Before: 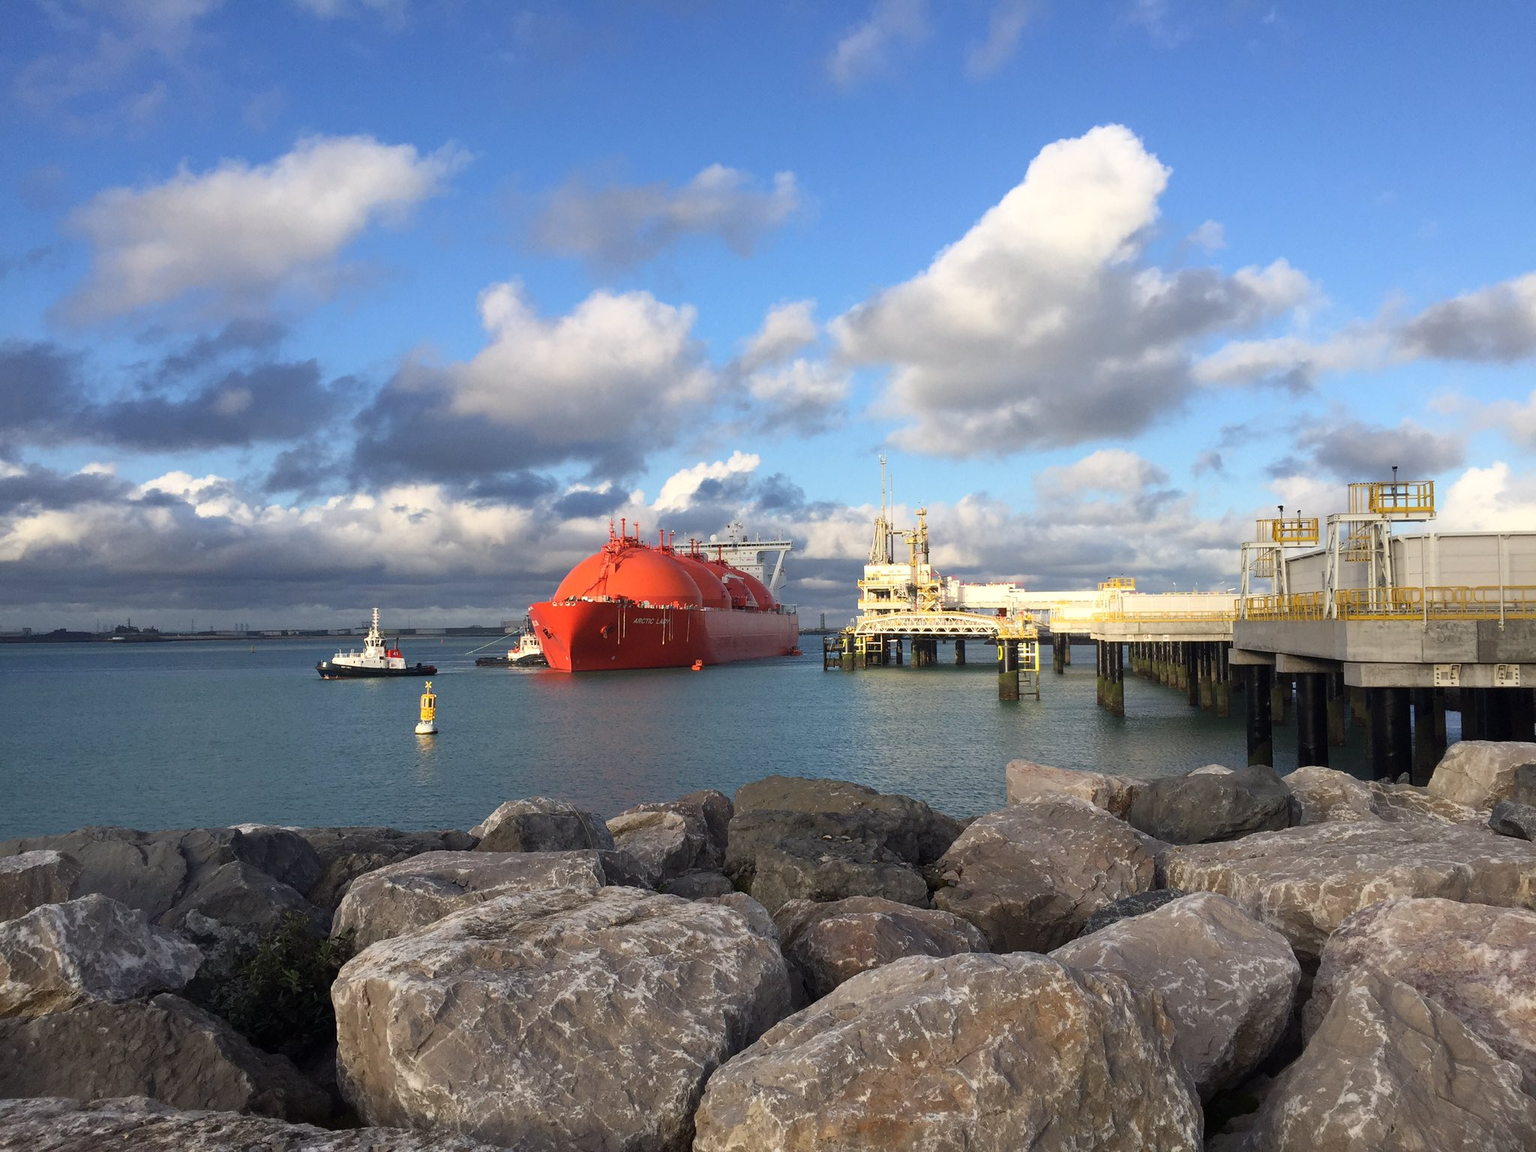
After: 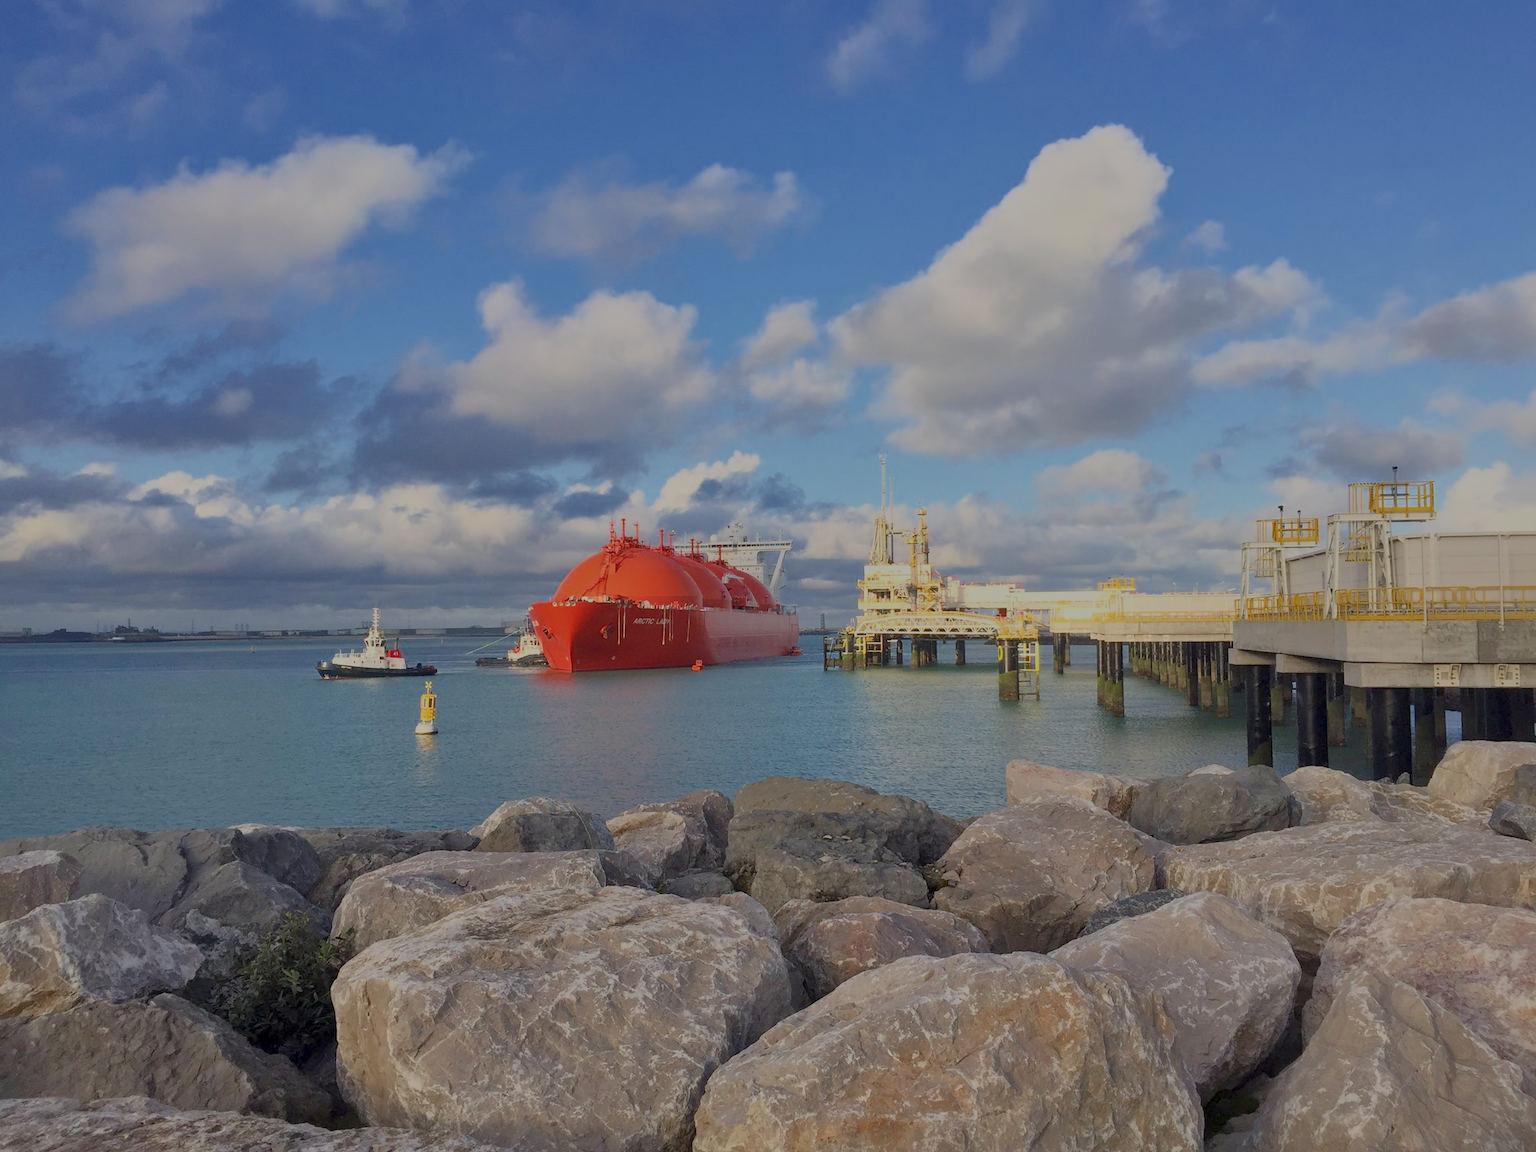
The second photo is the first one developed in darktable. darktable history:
filmic rgb: black relative exposure -14 EV, white relative exposure 8 EV, threshold 3 EV, hardness 3.74, latitude 50%, contrast 0.5, color science v5 (2021), contrast in shadows safe, contrast in highlights safe, enable highlight reconstruction true
local contrast: mode bilateral grid, contrast 20, coarseness 50, detail 132%, midtone range 0.2
